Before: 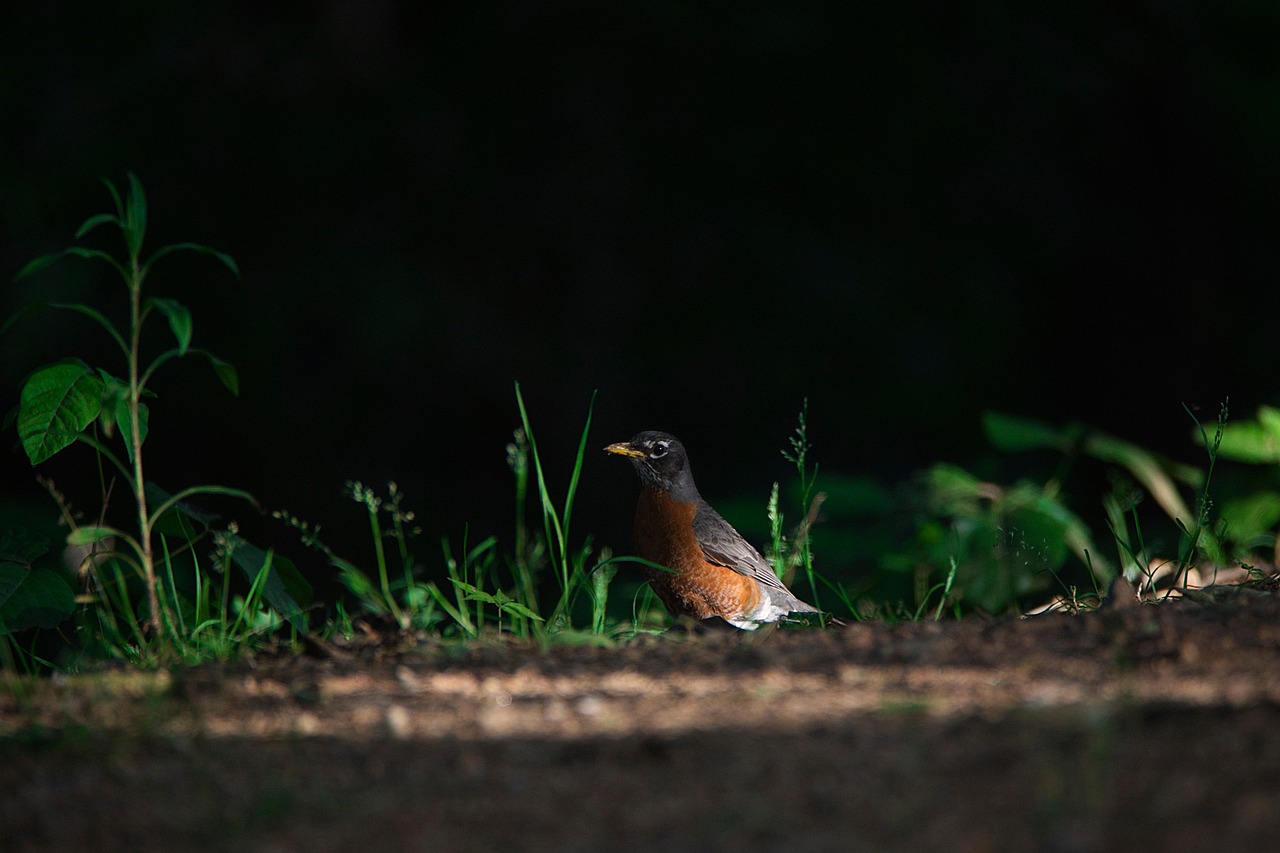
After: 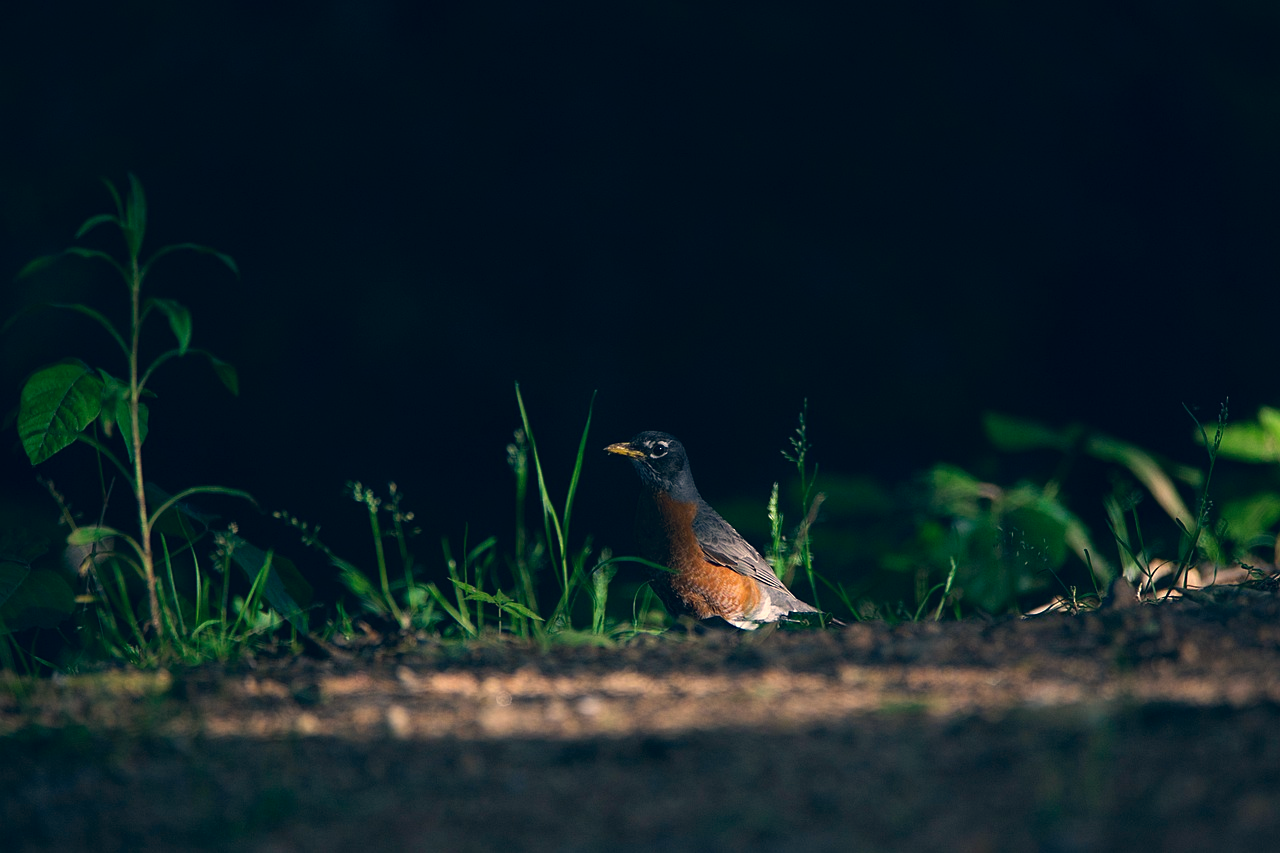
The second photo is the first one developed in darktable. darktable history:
sharpen: radius 5.325, amount 0.312, threshold 26.433
color correction: highlights a* 10.32, highlights b* 14.66, shadows a* -9.59, shadows b* -15.02
